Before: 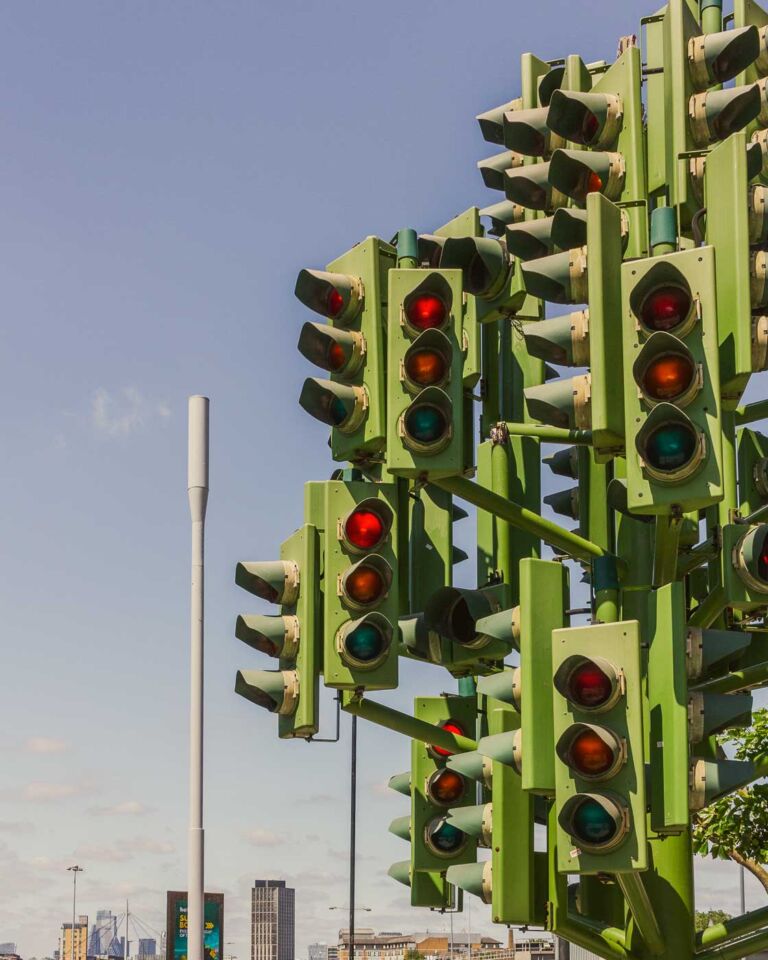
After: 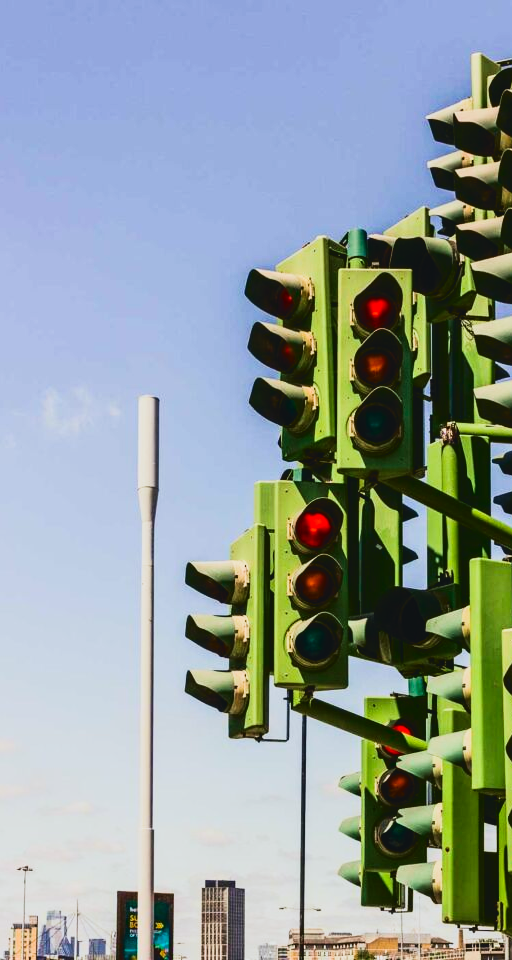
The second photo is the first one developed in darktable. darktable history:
crop and rotate: left 6.617%, right 26.717%
sigmoid: contrast 1.86, skew 0.35
shadows and highlights: shadows 30.86, highlights 0, soften with gaussian
tone curve: curves: ch0 [(0, 0.047) (0.15, 0.127) (0.46, 0.466) (0.751, 0.788) (1, 0.961)]; ch1 [(0, 0) (0.43, 0.408) (0.476, 0.469) (0.505, 0.501) (0.553, 0.557) (0.592, 0.58) (0.631, 0.625) (1, 1)]; ch2 [(0, 0) (0.505, 0.495) (0.55, 0.557) (0.583, 0.573) (1, 1)], color space Lab, independent channels, preserve colors none
